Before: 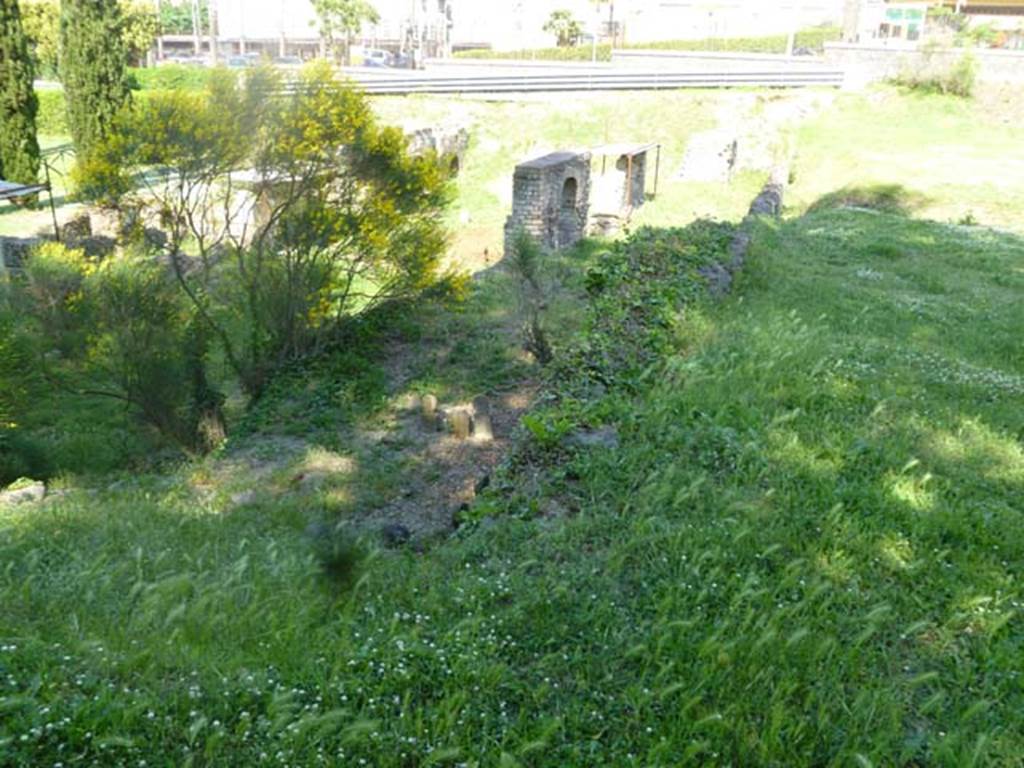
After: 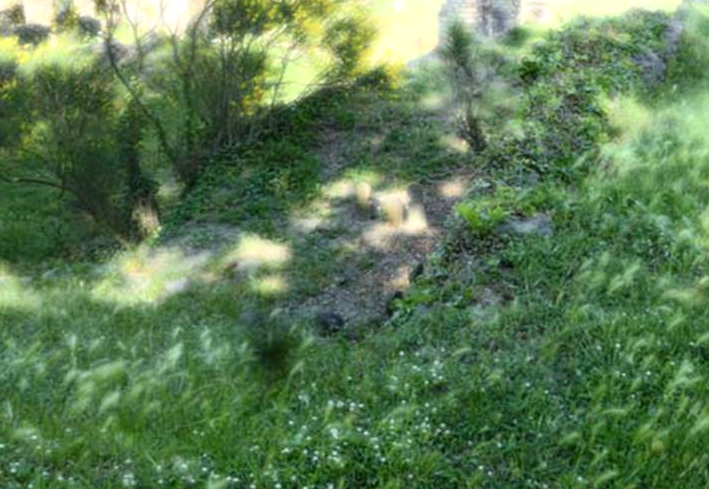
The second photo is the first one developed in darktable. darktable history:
bloom: size 0%, threshold 54.82%, strength 8.31%
local contrast: highlights 100%, shadows 100%, detail 120%, midtone range 0.2
crop: left 6.488%, top 27.668%, right 24.183%, bottom 8.656%
